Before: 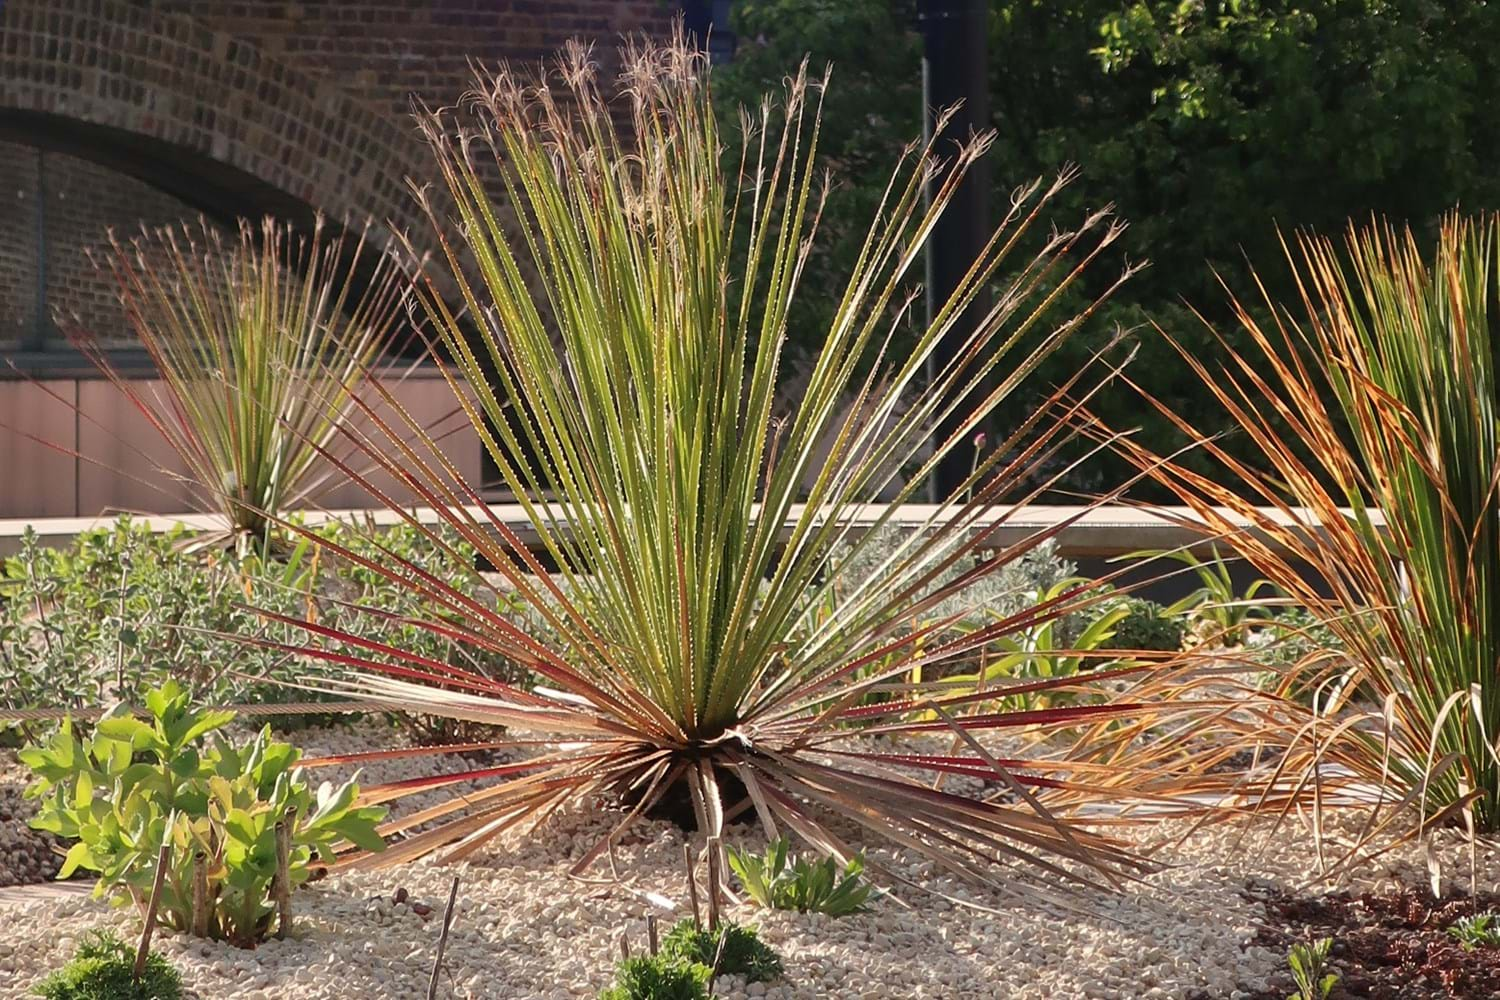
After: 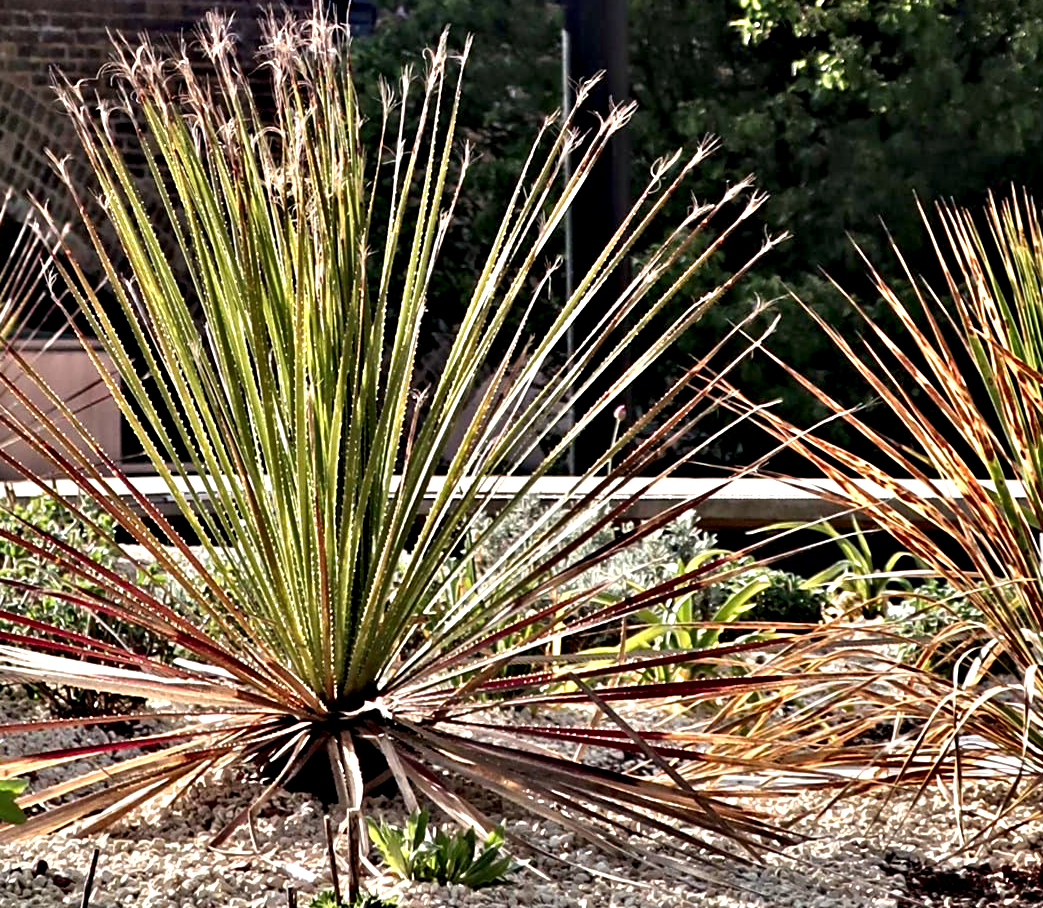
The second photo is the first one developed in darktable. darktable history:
crop and rotate: left 24.034%, top 2.838%, right 6.406%, bottom 6.299%
contrast equalizer: octaves 7, y [[0.48, 0.654, 0.731, 0.706, 0.772, 0.382], [0.55 ×6], [0 ×6], [0 ×6], [0 ×6]]
